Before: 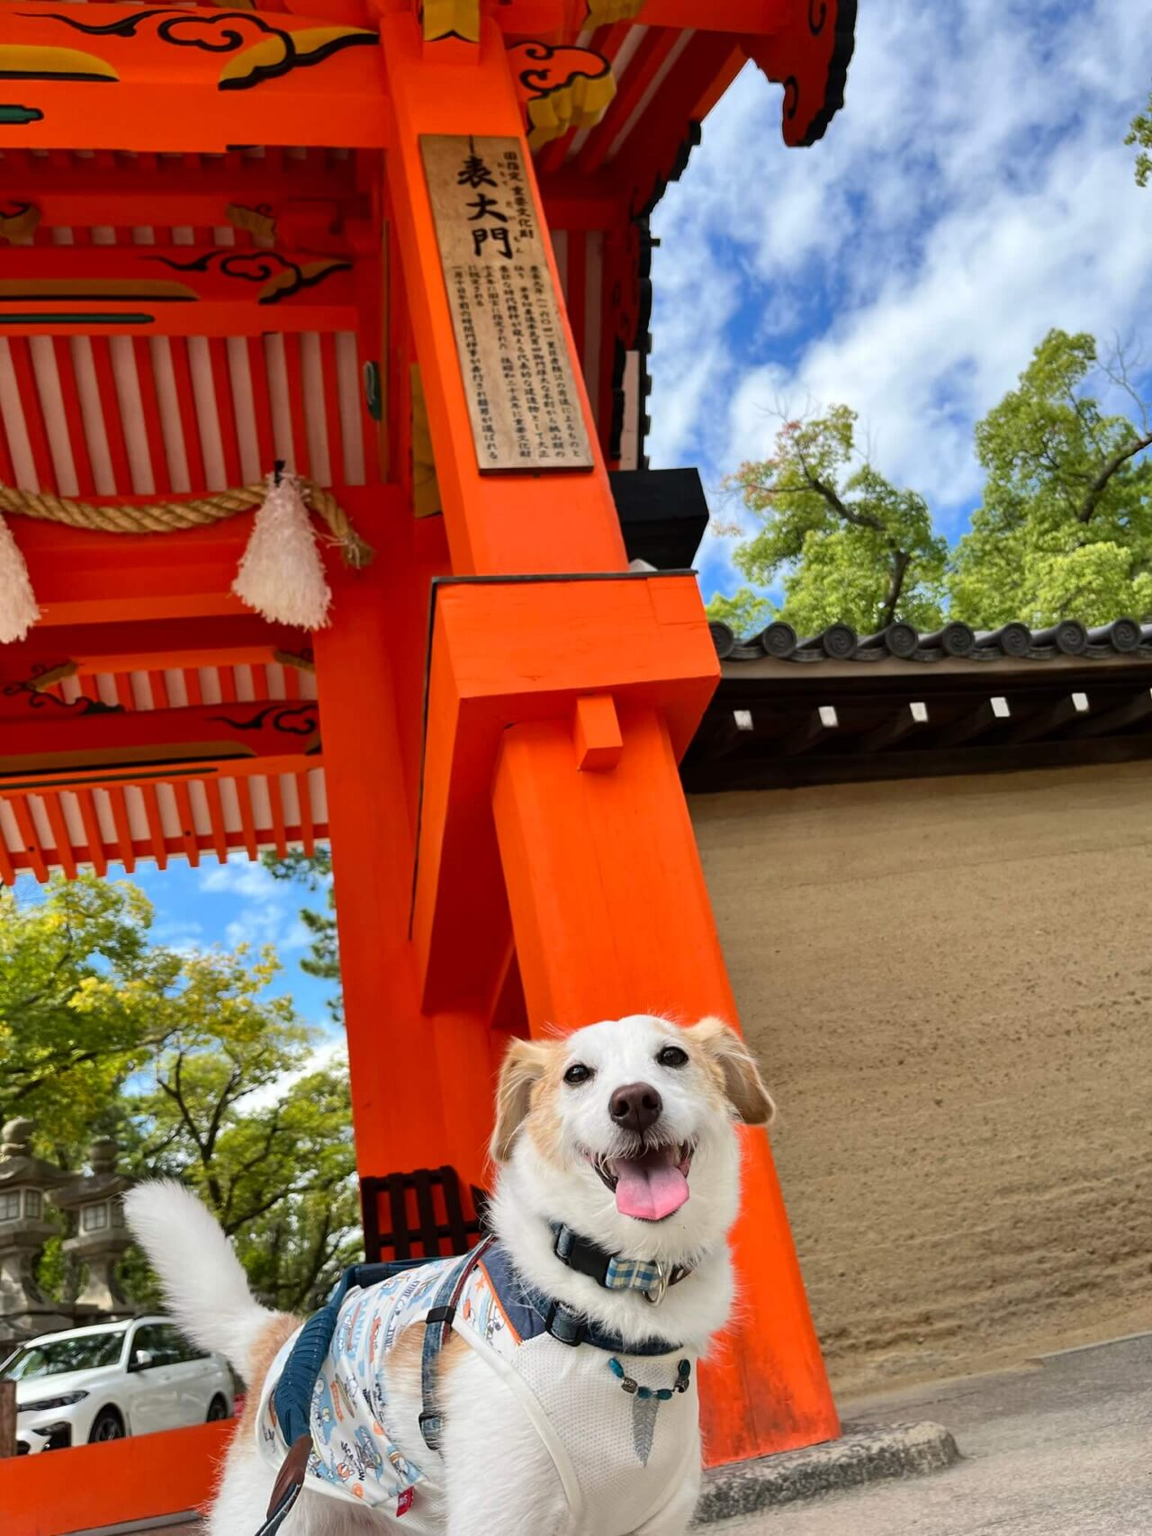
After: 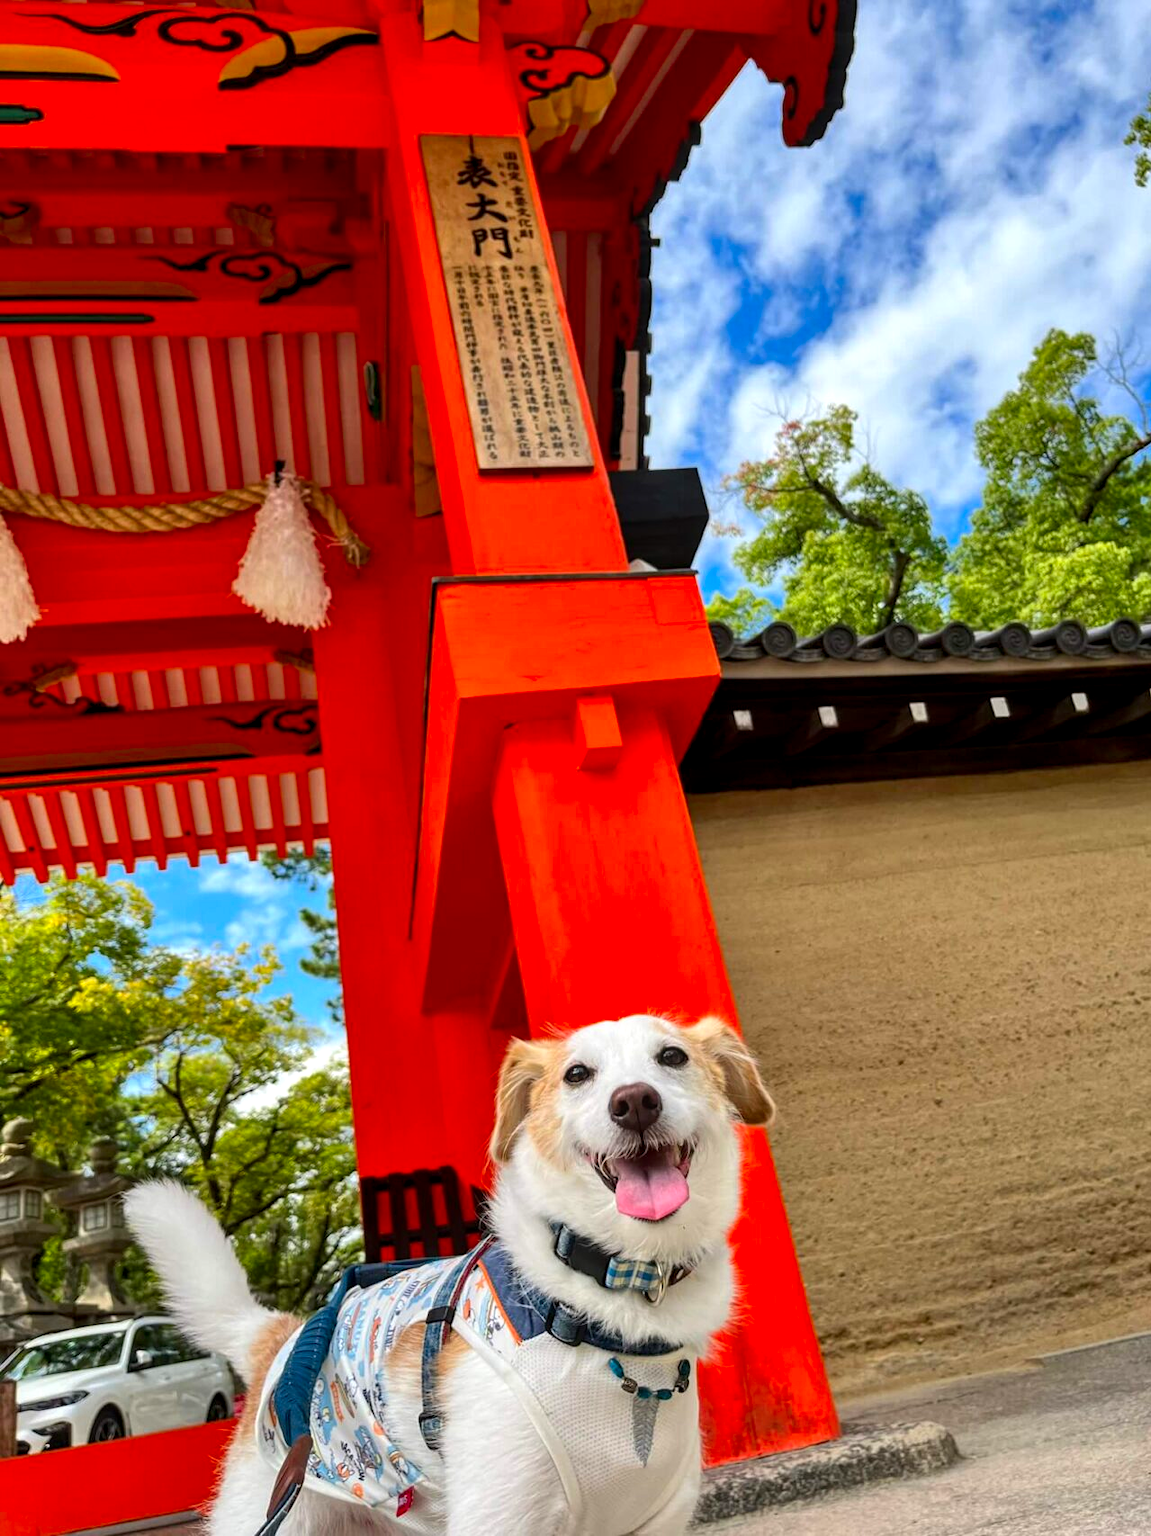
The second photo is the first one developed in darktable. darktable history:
local contrast: detail 130%
color correction: saturation 1.32
